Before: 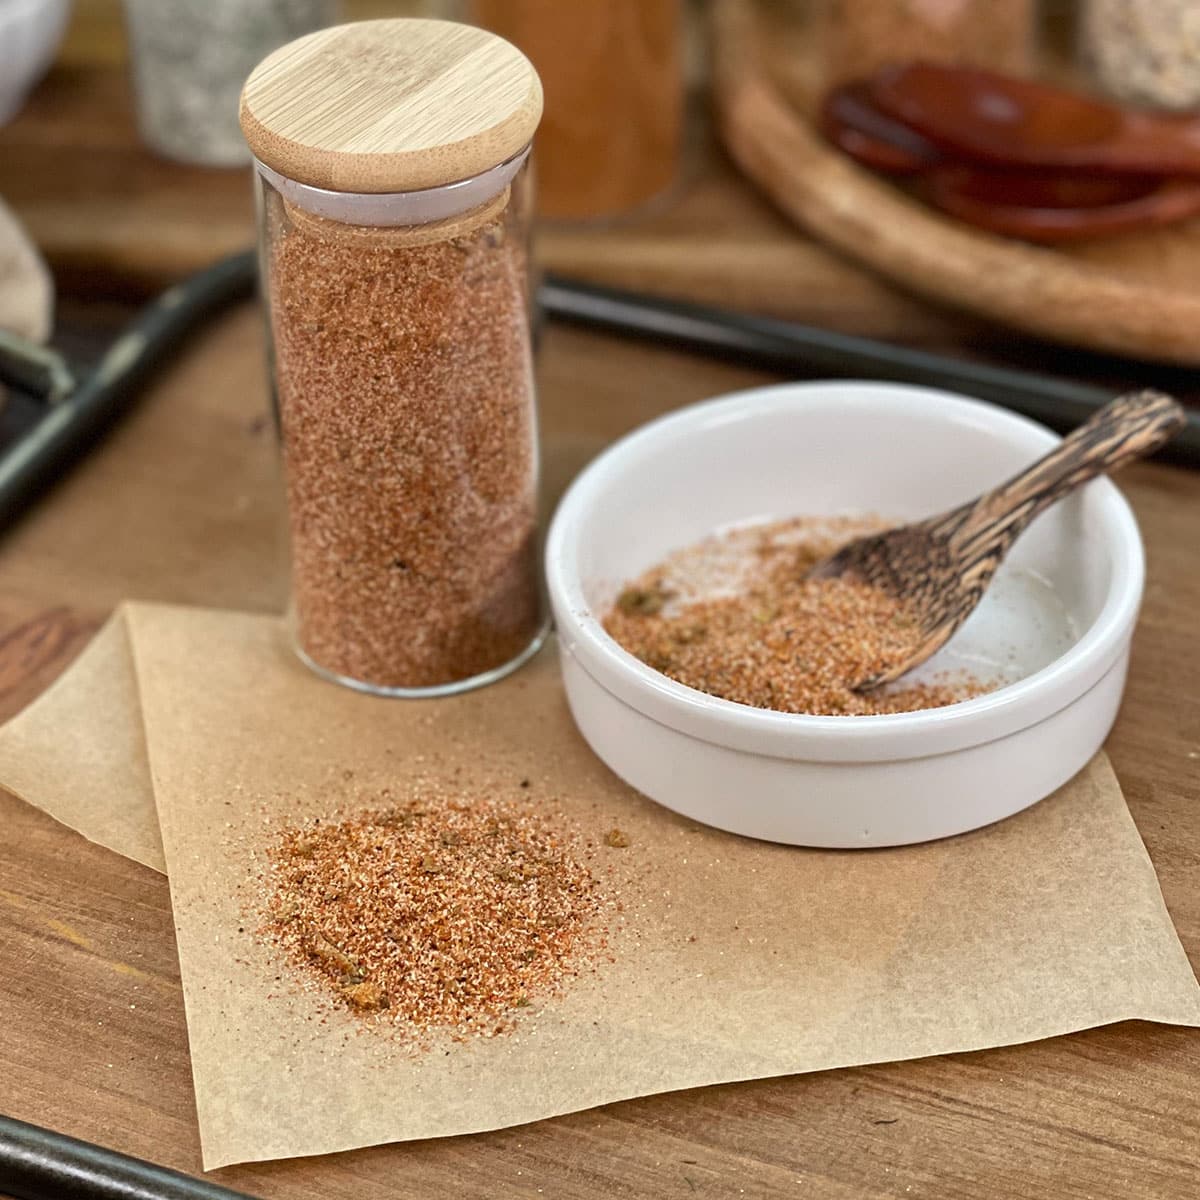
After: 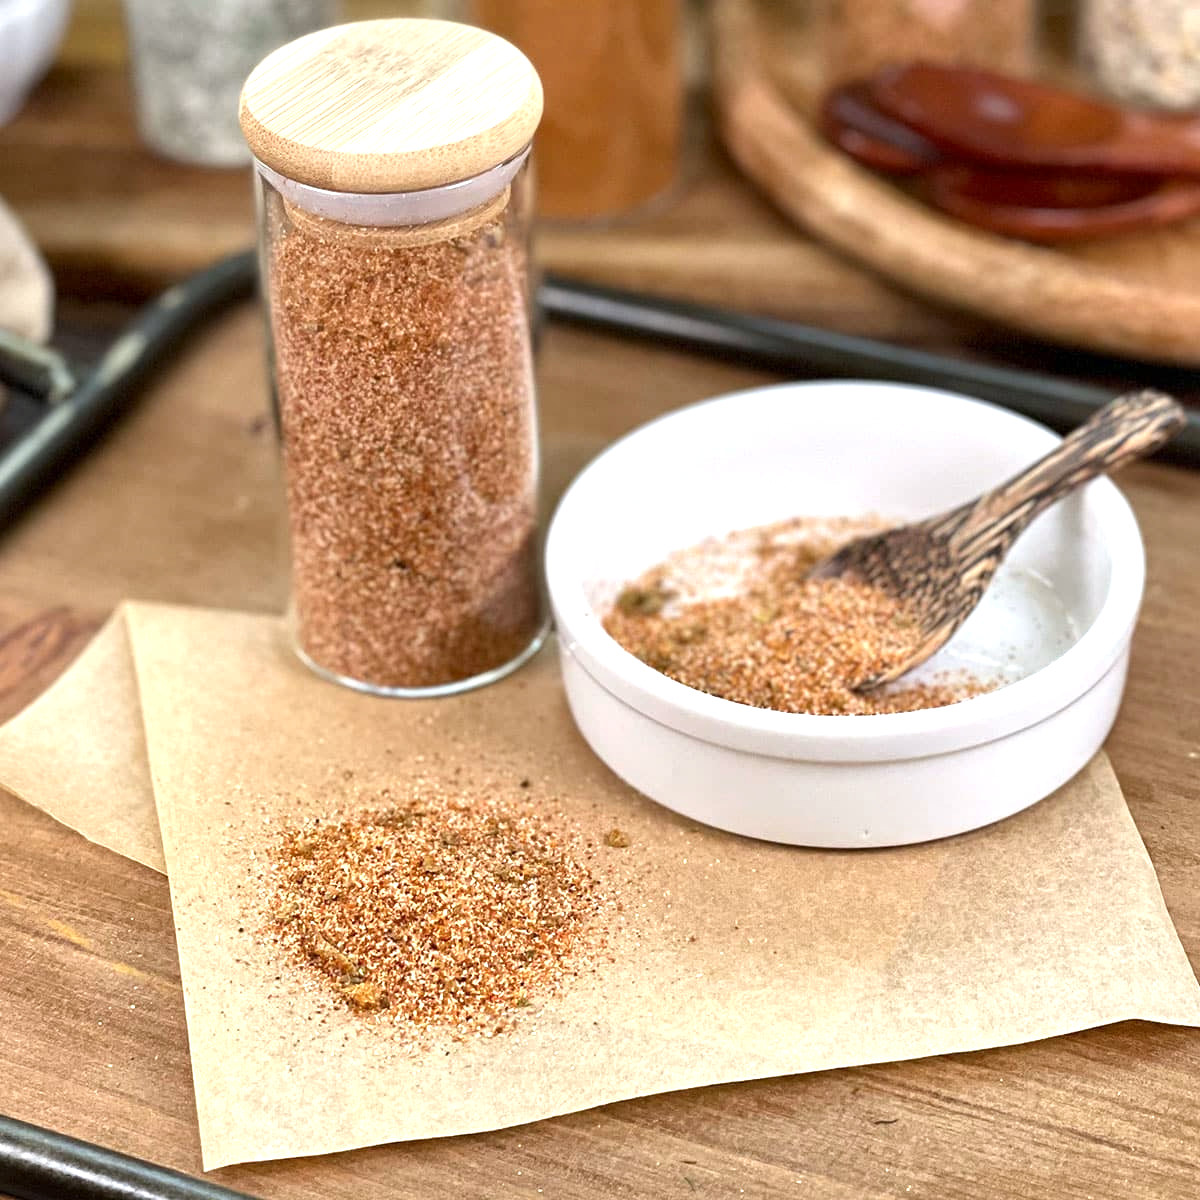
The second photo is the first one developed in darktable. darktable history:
white balance: red 0.983, blue 1.036
local contrast: mode bilateral grid, contrast 20, coarseness 50, detail 120%, midtone range 0.2
exposure: exposure 0.74 EV, compensate highlight preservation false
